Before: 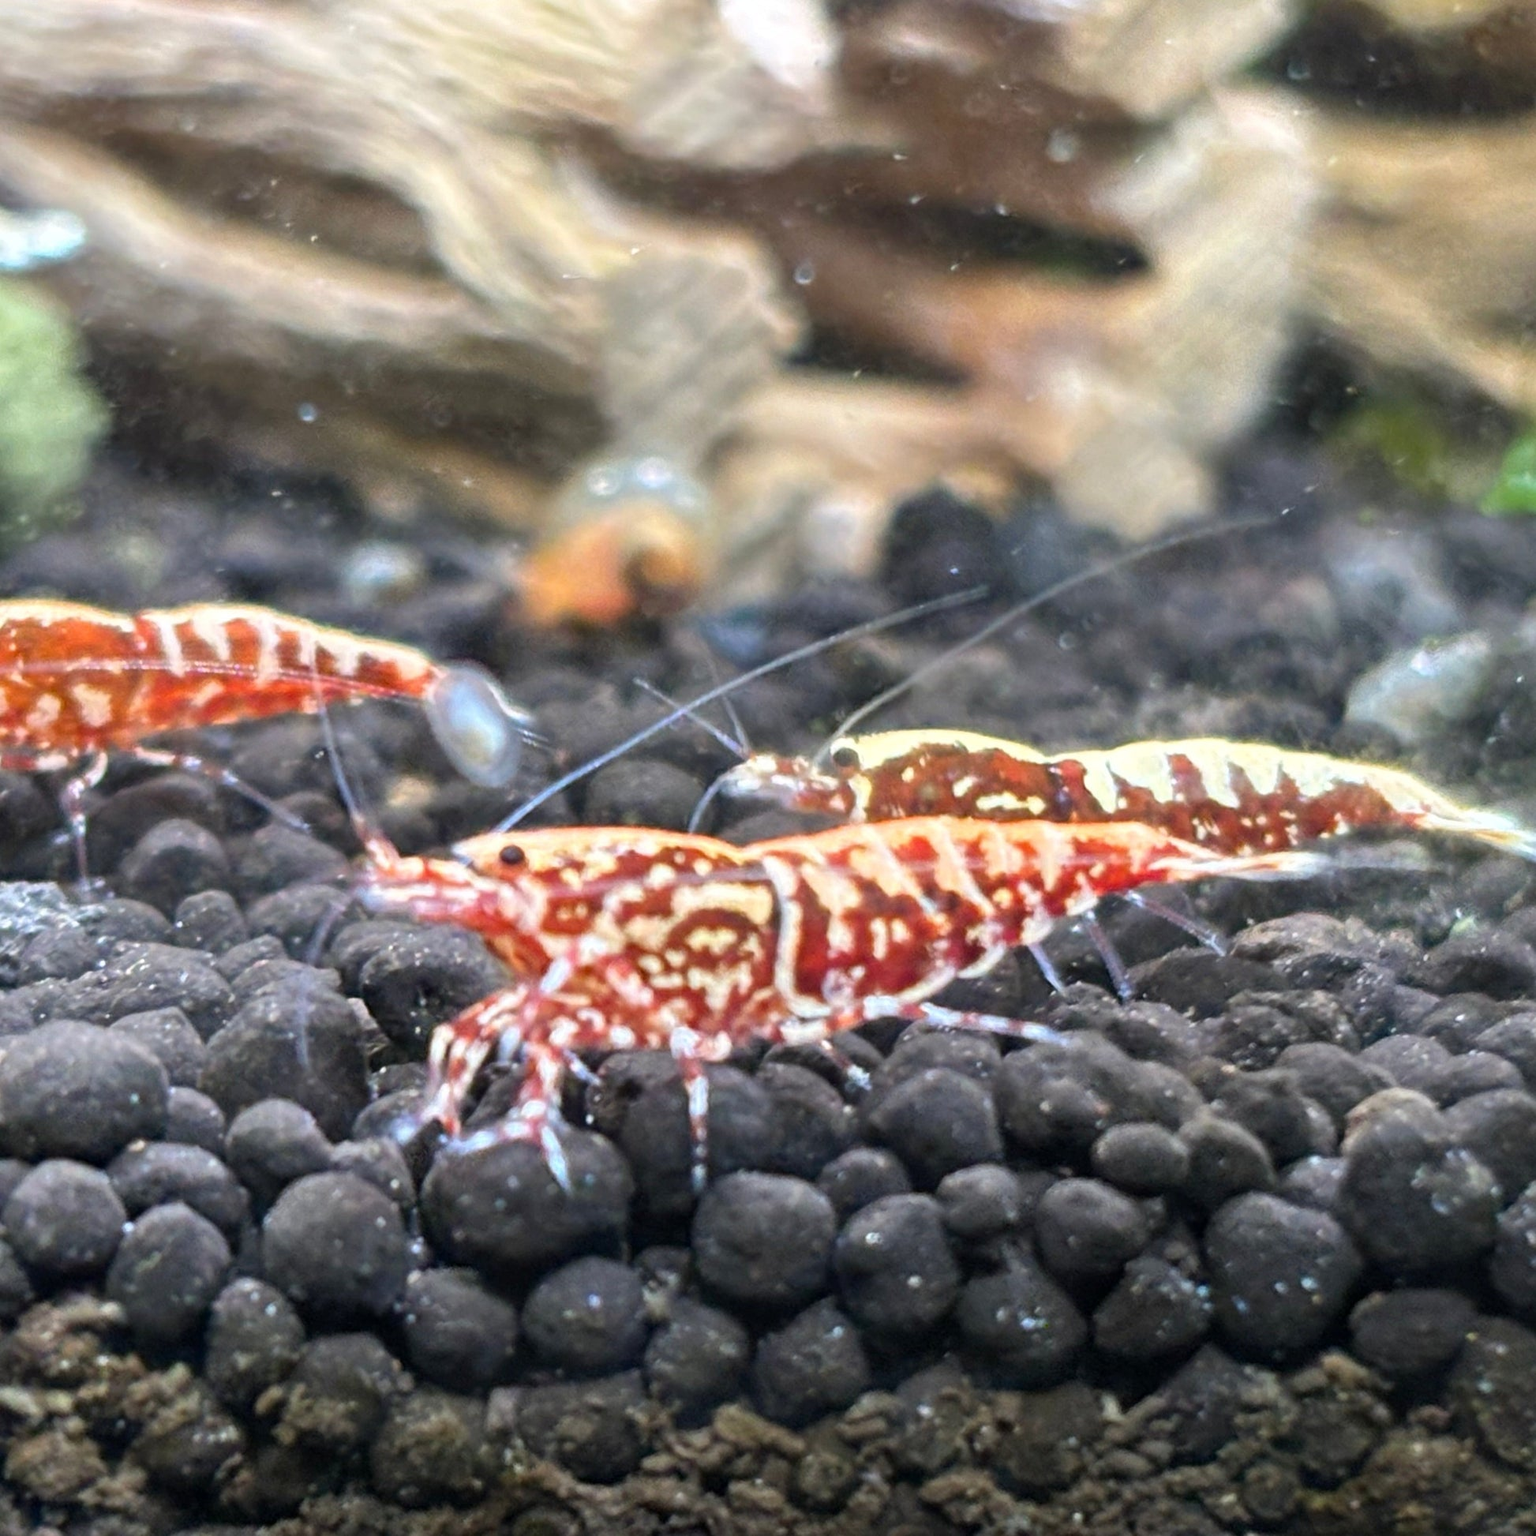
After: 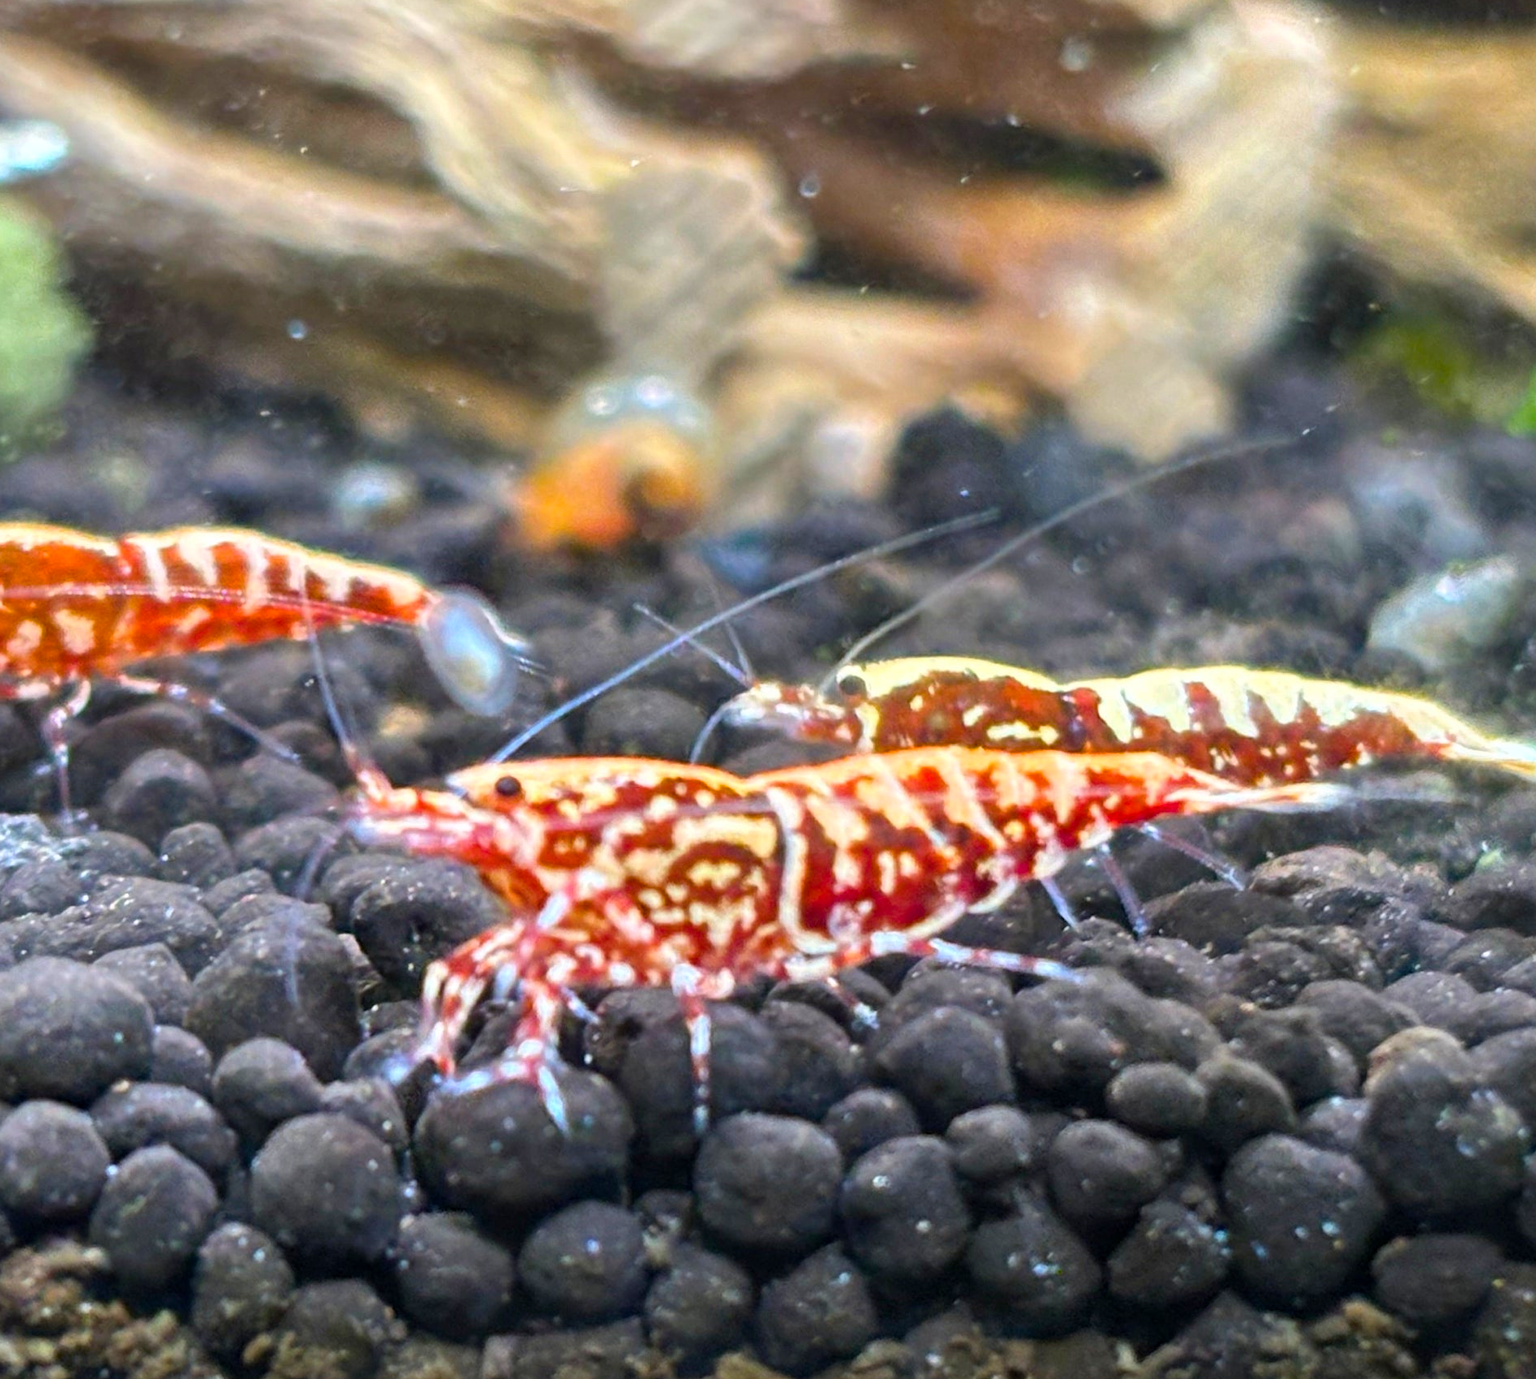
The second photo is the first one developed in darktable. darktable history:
crop: left 1.327%, top 6.086%, right 1.744%, bottom 6.84%
color balance rgb: power › hue 329.02°, perceptual saturation grading › global saturation 30.612%, global vibrance 20%
